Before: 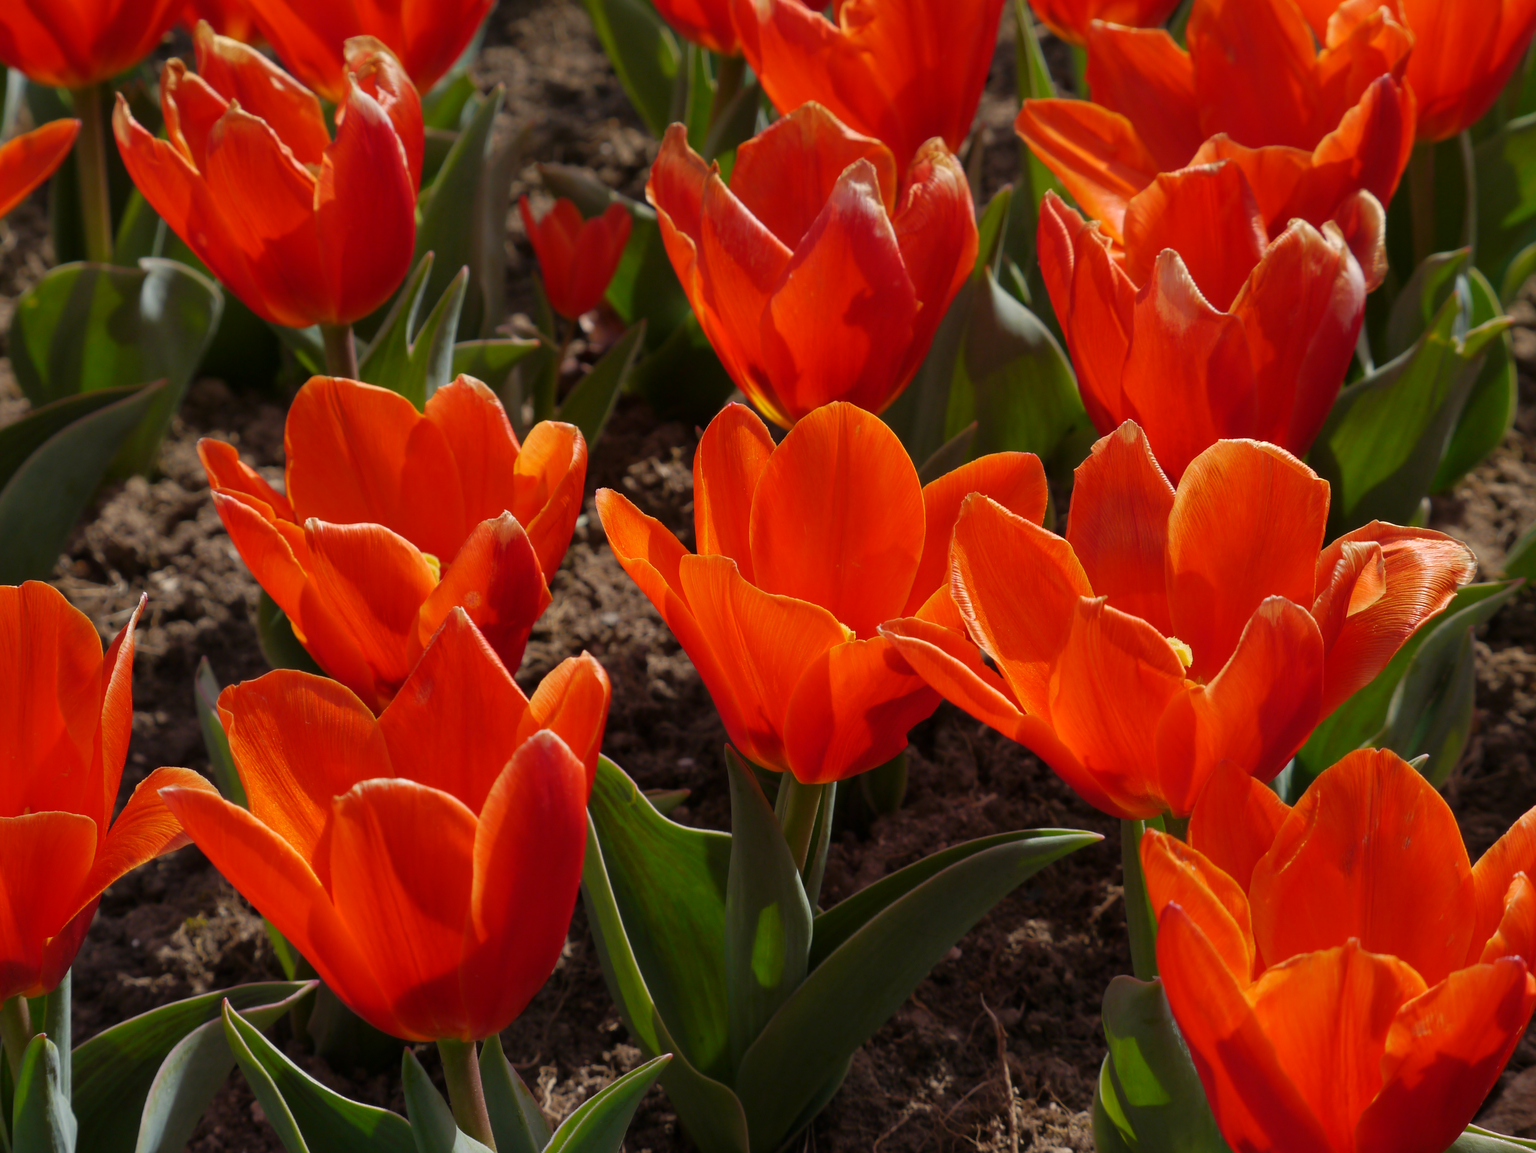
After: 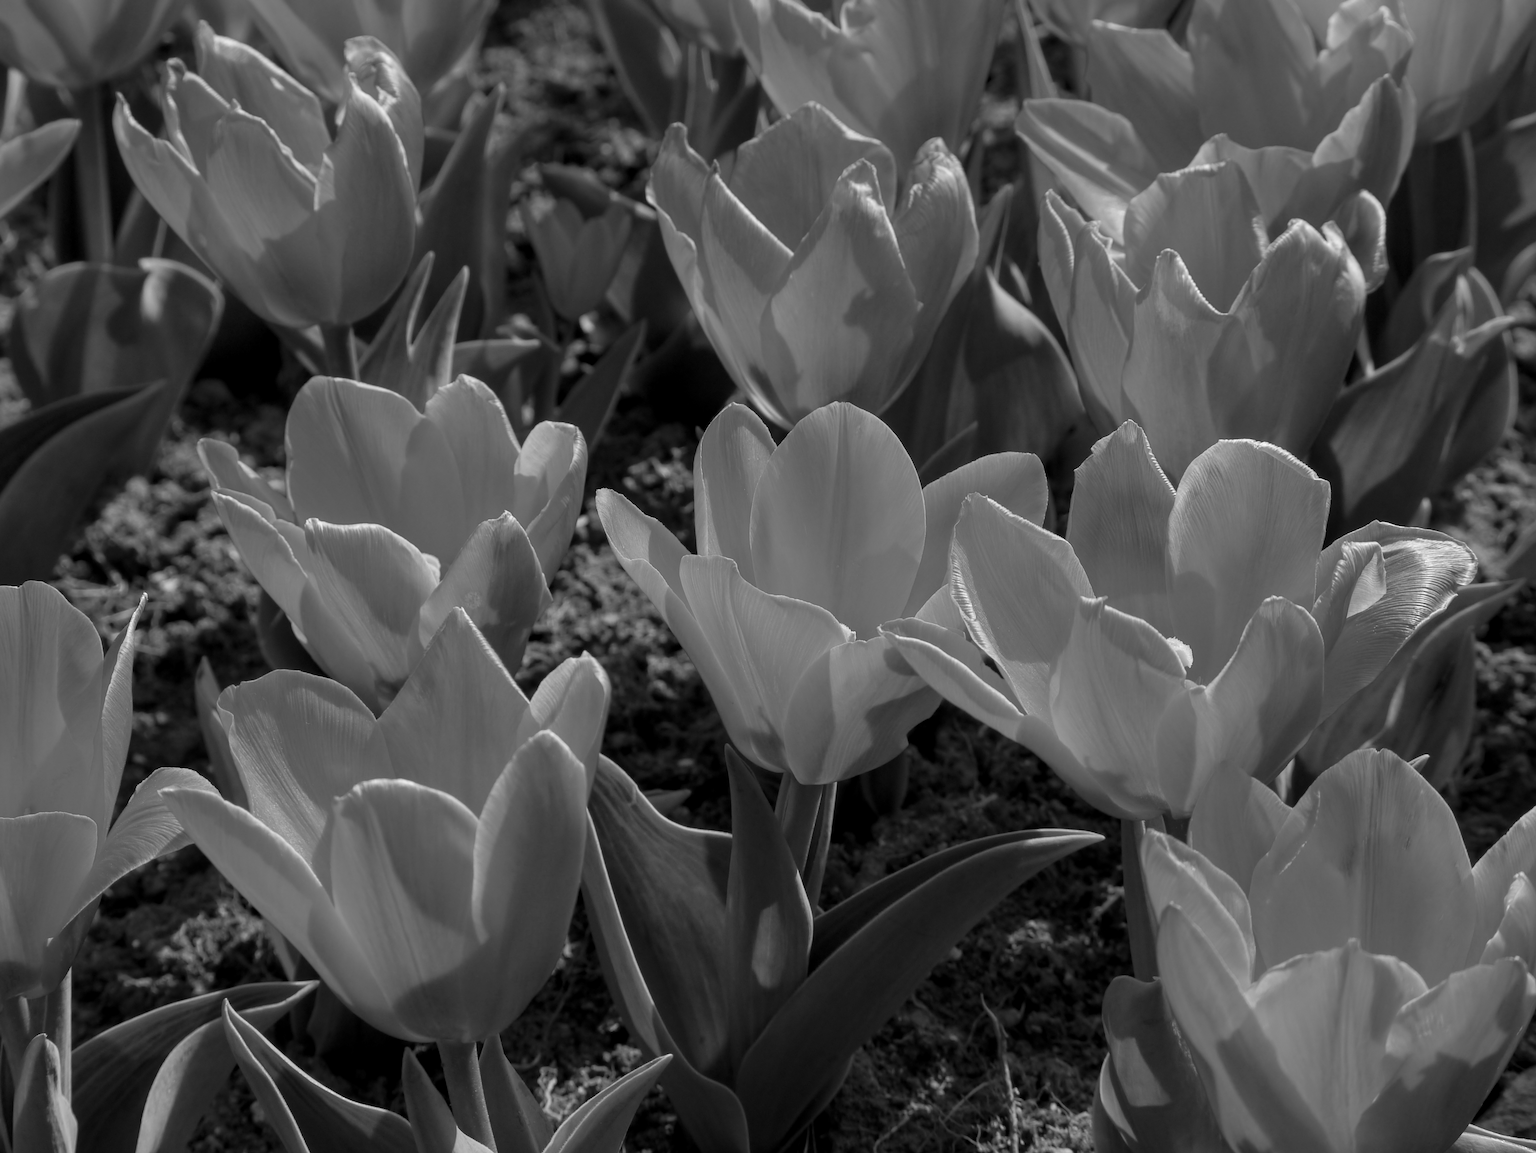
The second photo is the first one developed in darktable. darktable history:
white balance: red 1.009, blue 0.985
monochrome: on, module defaults
local contrast: on, module defaults
